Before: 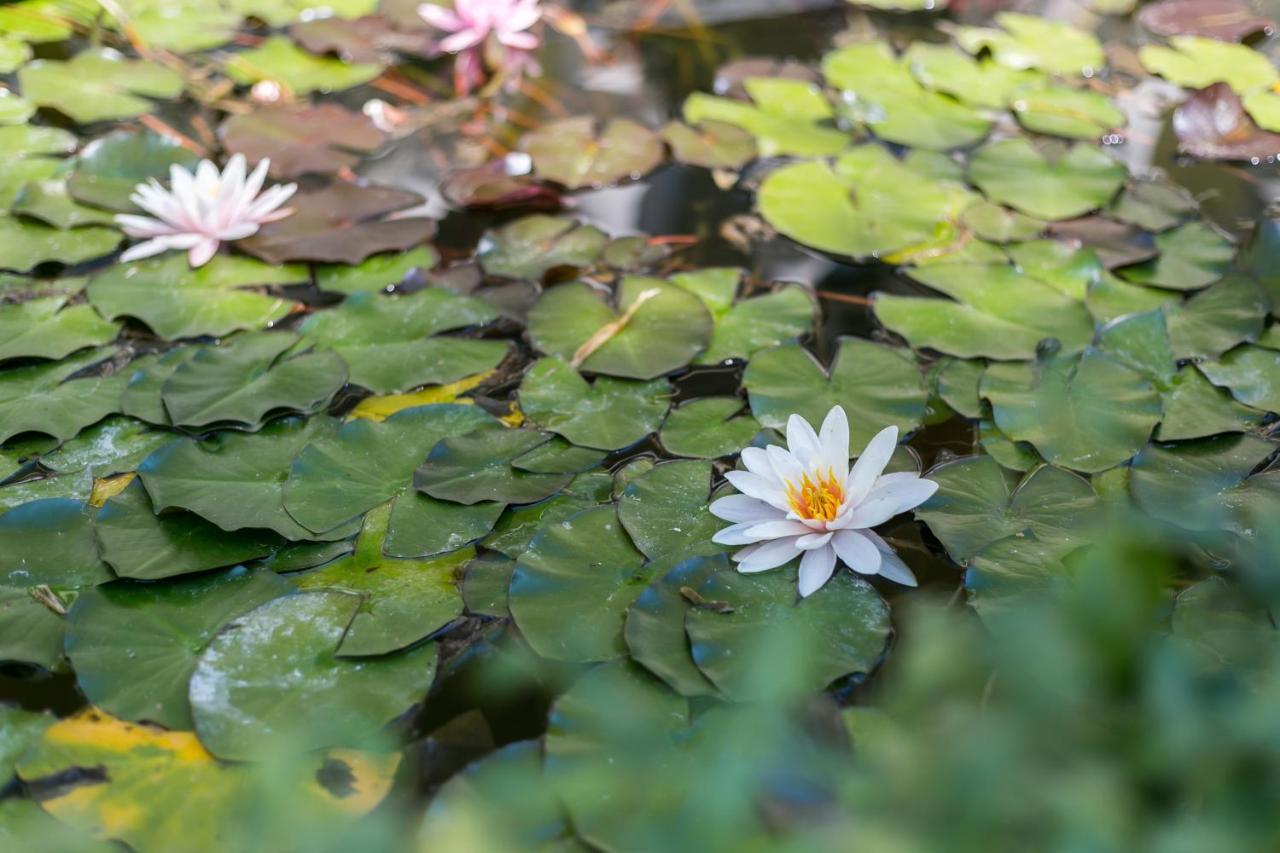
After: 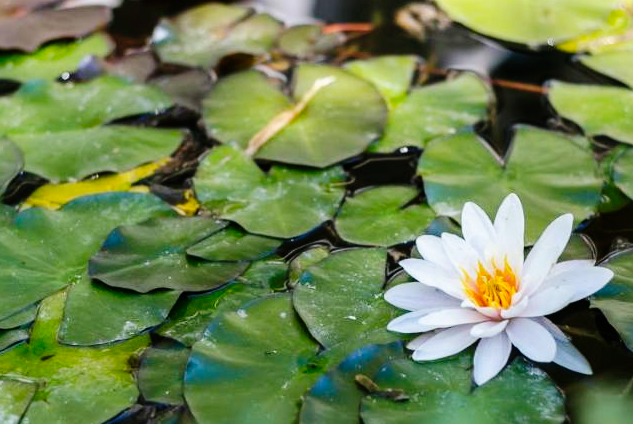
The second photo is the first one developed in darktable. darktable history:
crop: left 25.467%, top 24.943%, right 25.004%, bottom 25.244%
tone curve: curves: ch0 [(0, 0) (0.003, 0.003) (0.011, 0.005) (0.025, 0.008) (0.044, 0.012) (0.069, 0.02) (0.1, 0.031) (0.136, 0.047) (0.177, 0.088) (0.224, 0.141) (0.277, 0.222) (0.335, 0.32) (0.399, 0.422) (0.468, 0.523) (0.543, 0.623) (0.623, 0.716) (0.709, 0.796) (0.801, 0.88) (0.898, 0.958) (1, 1)], preserve colors none
